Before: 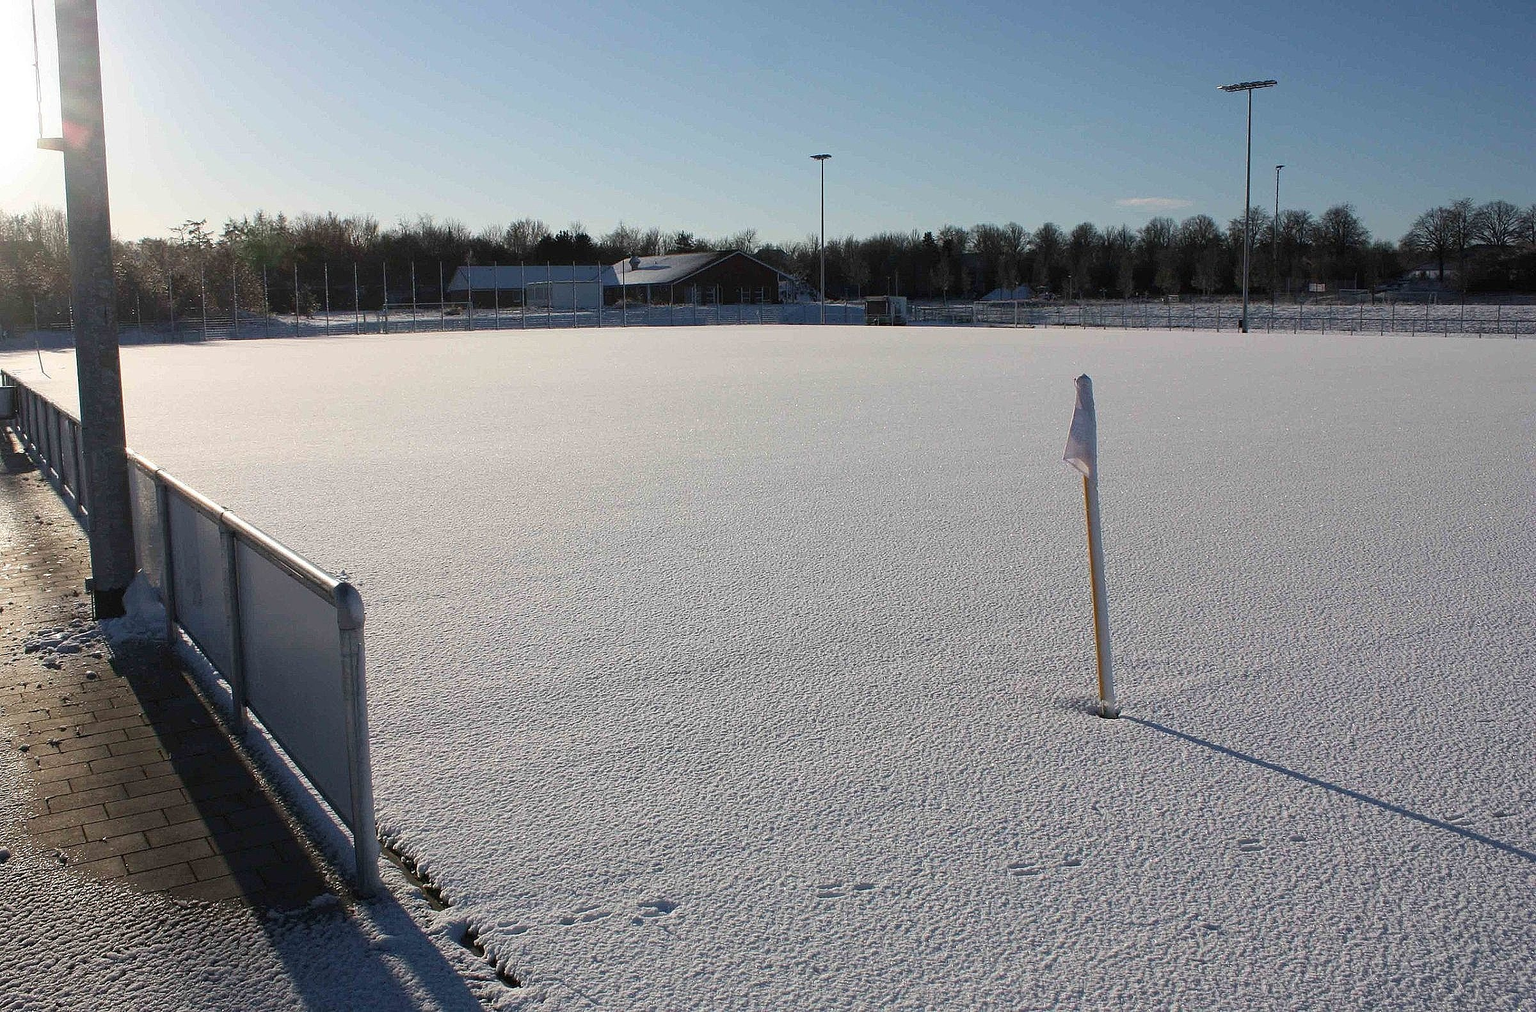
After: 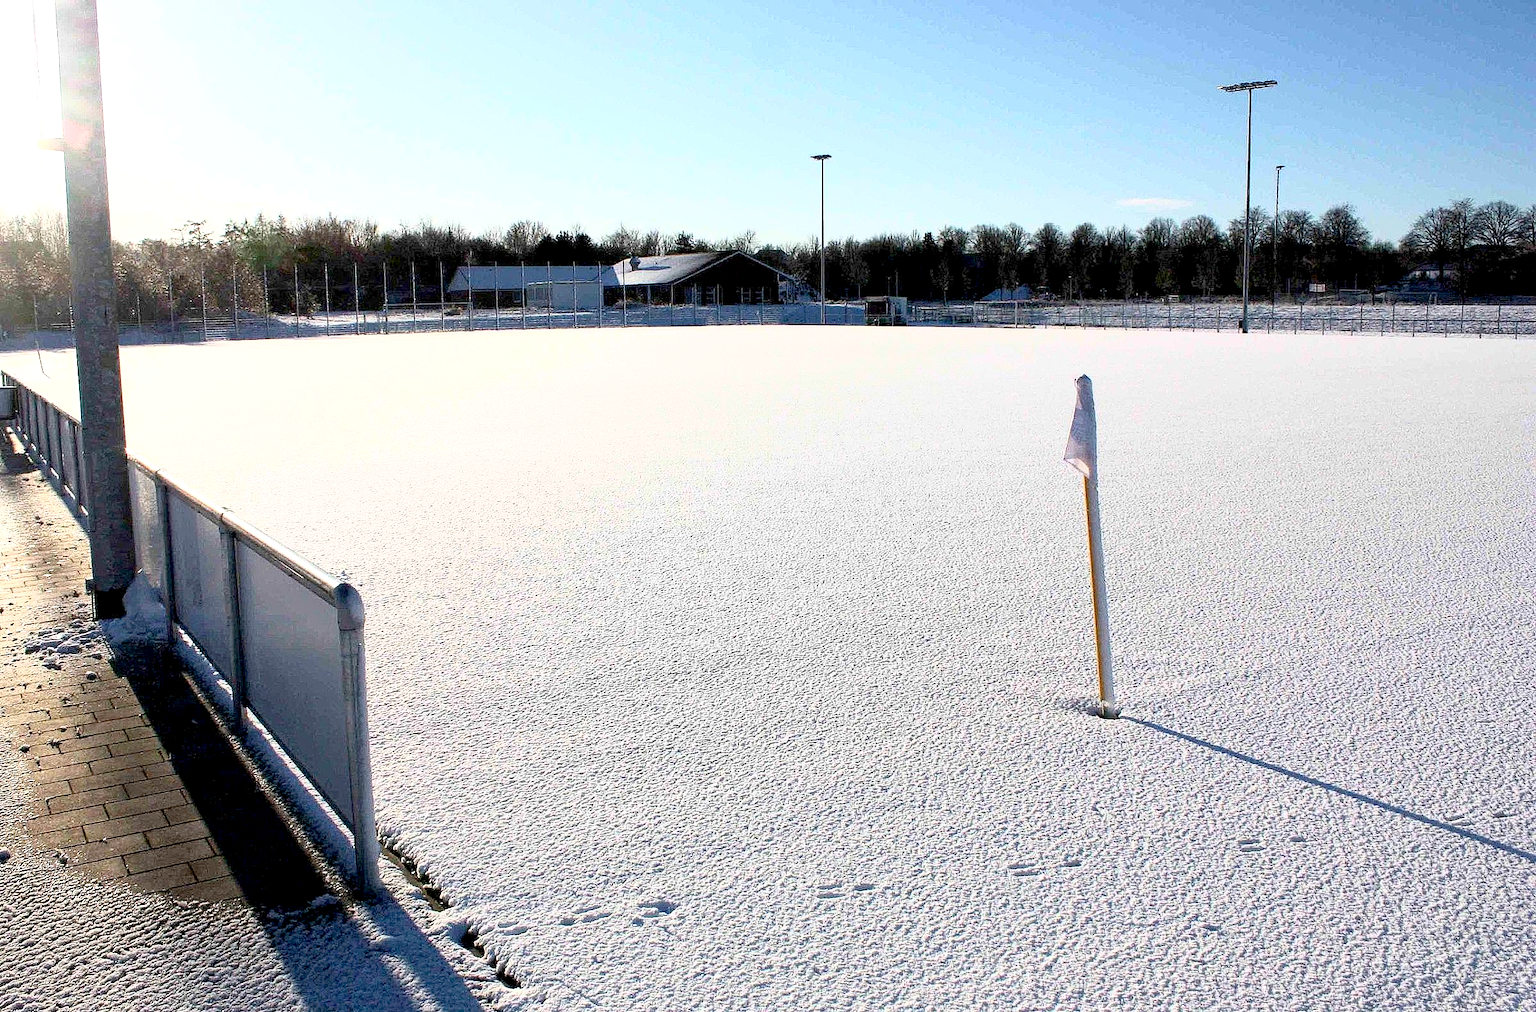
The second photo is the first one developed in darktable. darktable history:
exposure: black level correction 0.012, exposure 0.7 EV, compensate exposure bias true, compensate highlight preservation false
base curve: curves: ch0 [(0, 0) (0.557, 0.834) (1, 1)]
shadows and highlights: shadows 37.27, highlights -28.18, soften with gaussian
